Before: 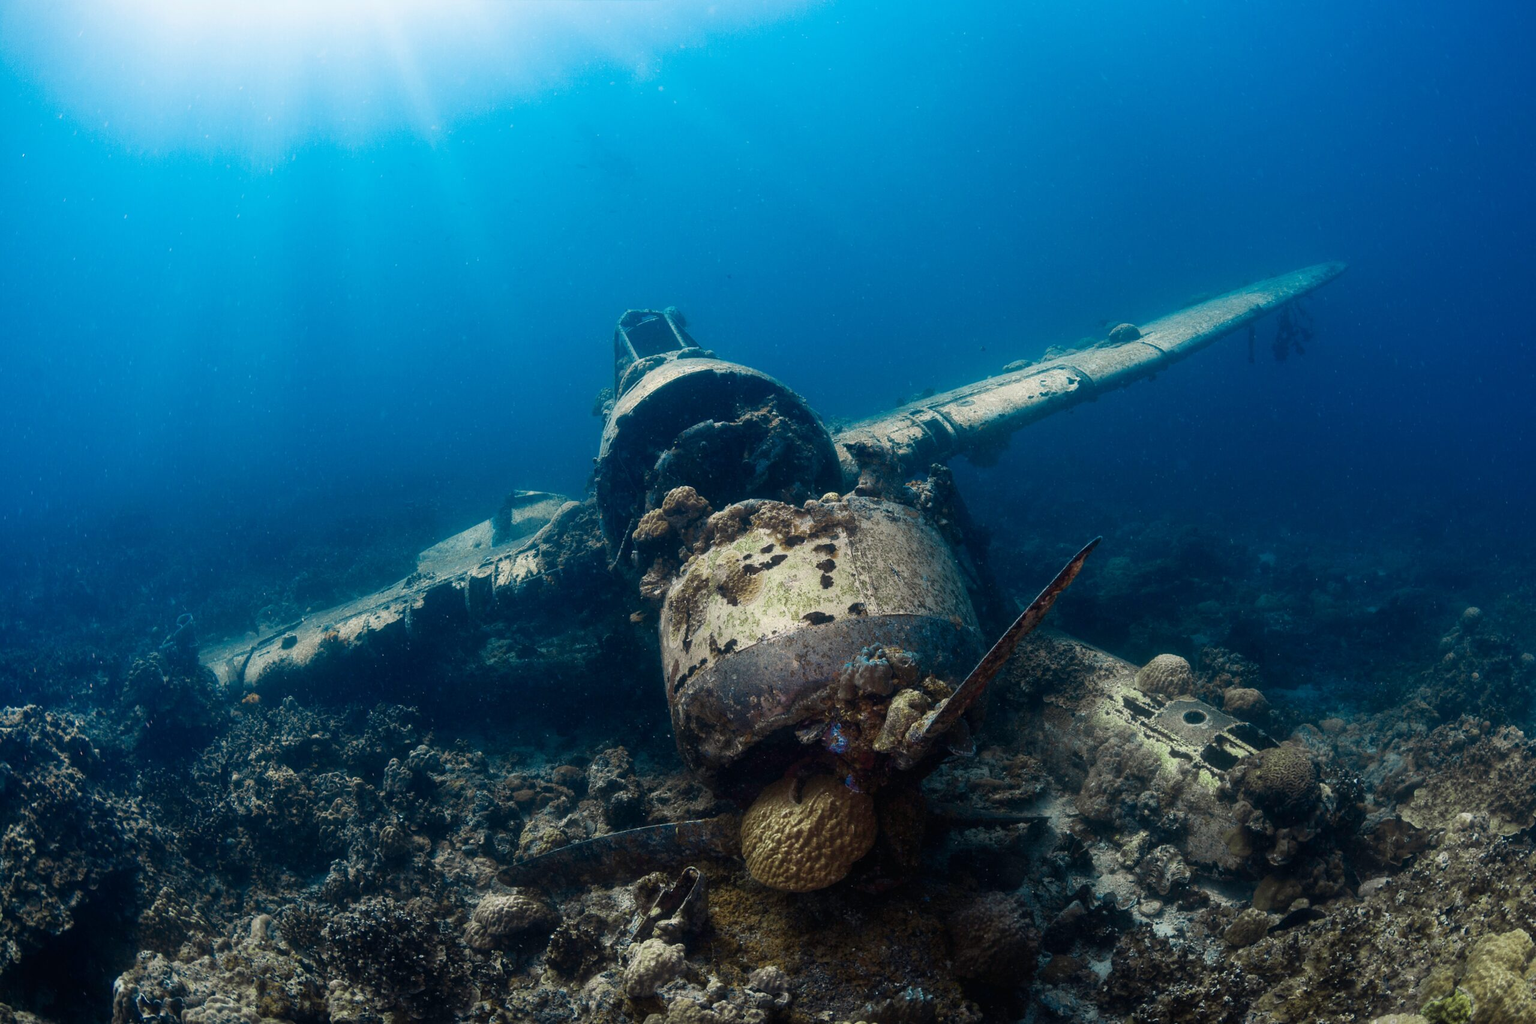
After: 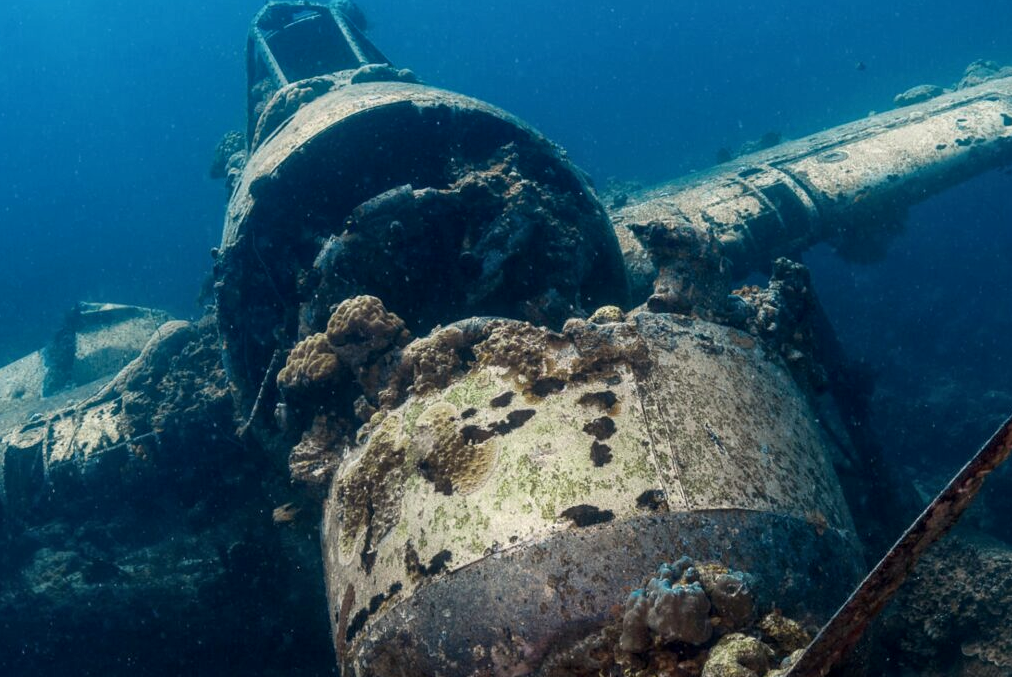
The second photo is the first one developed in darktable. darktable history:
local contrast: on, module defaults
crop: left 30.381%, top 30.212%, right 30.08%, bottom 30.096%
